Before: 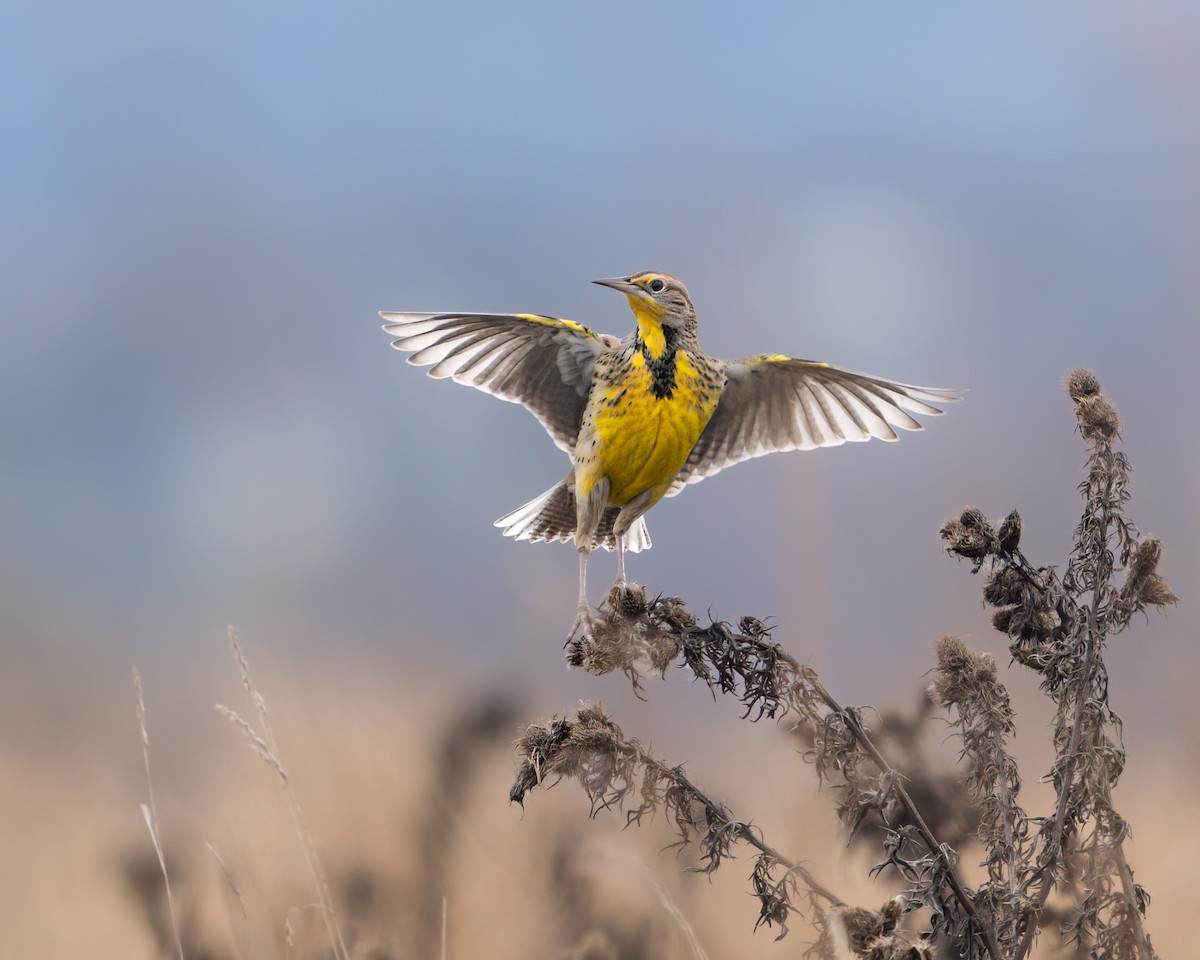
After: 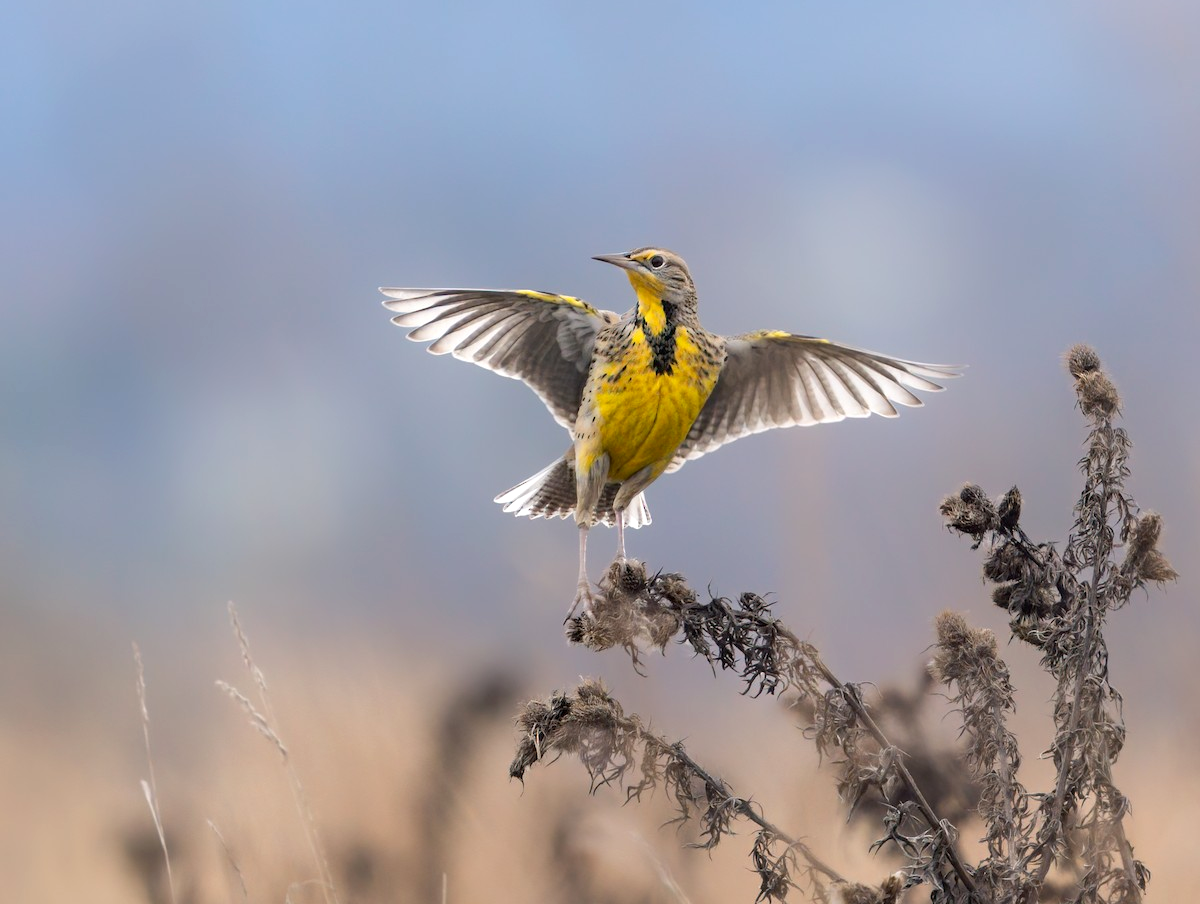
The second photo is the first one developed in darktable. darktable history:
exposure: black level correction 0.002, exposure 0.148 EV, compensate highlight preservation false
crop and rotate: top 2.515%, bottom 3.272%
